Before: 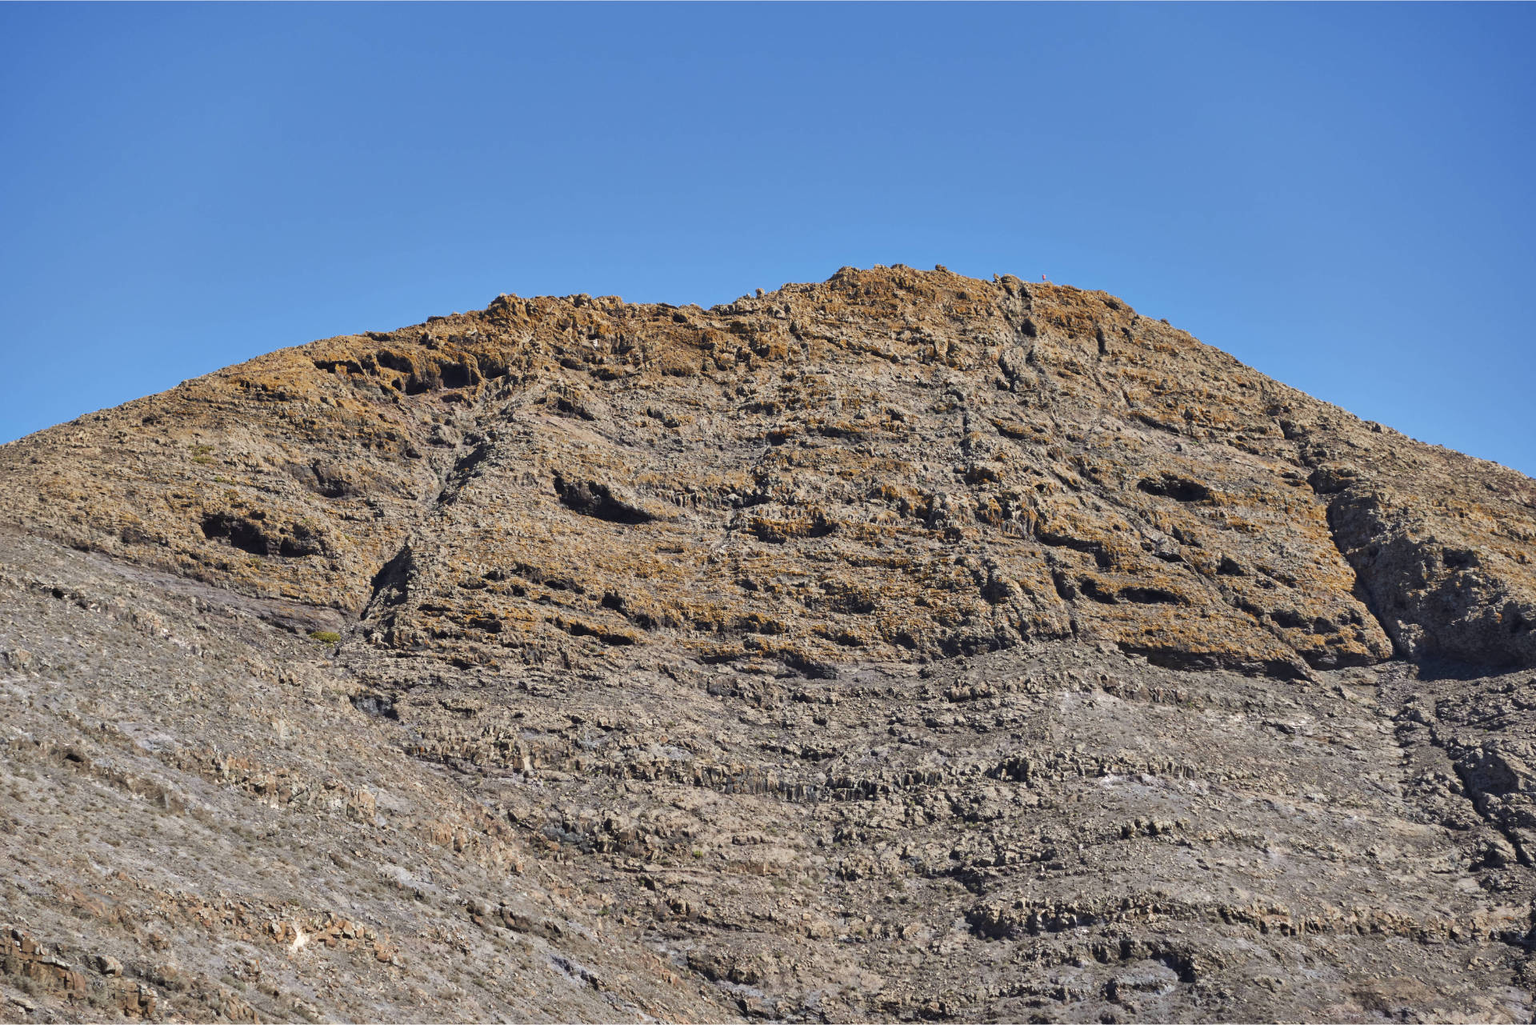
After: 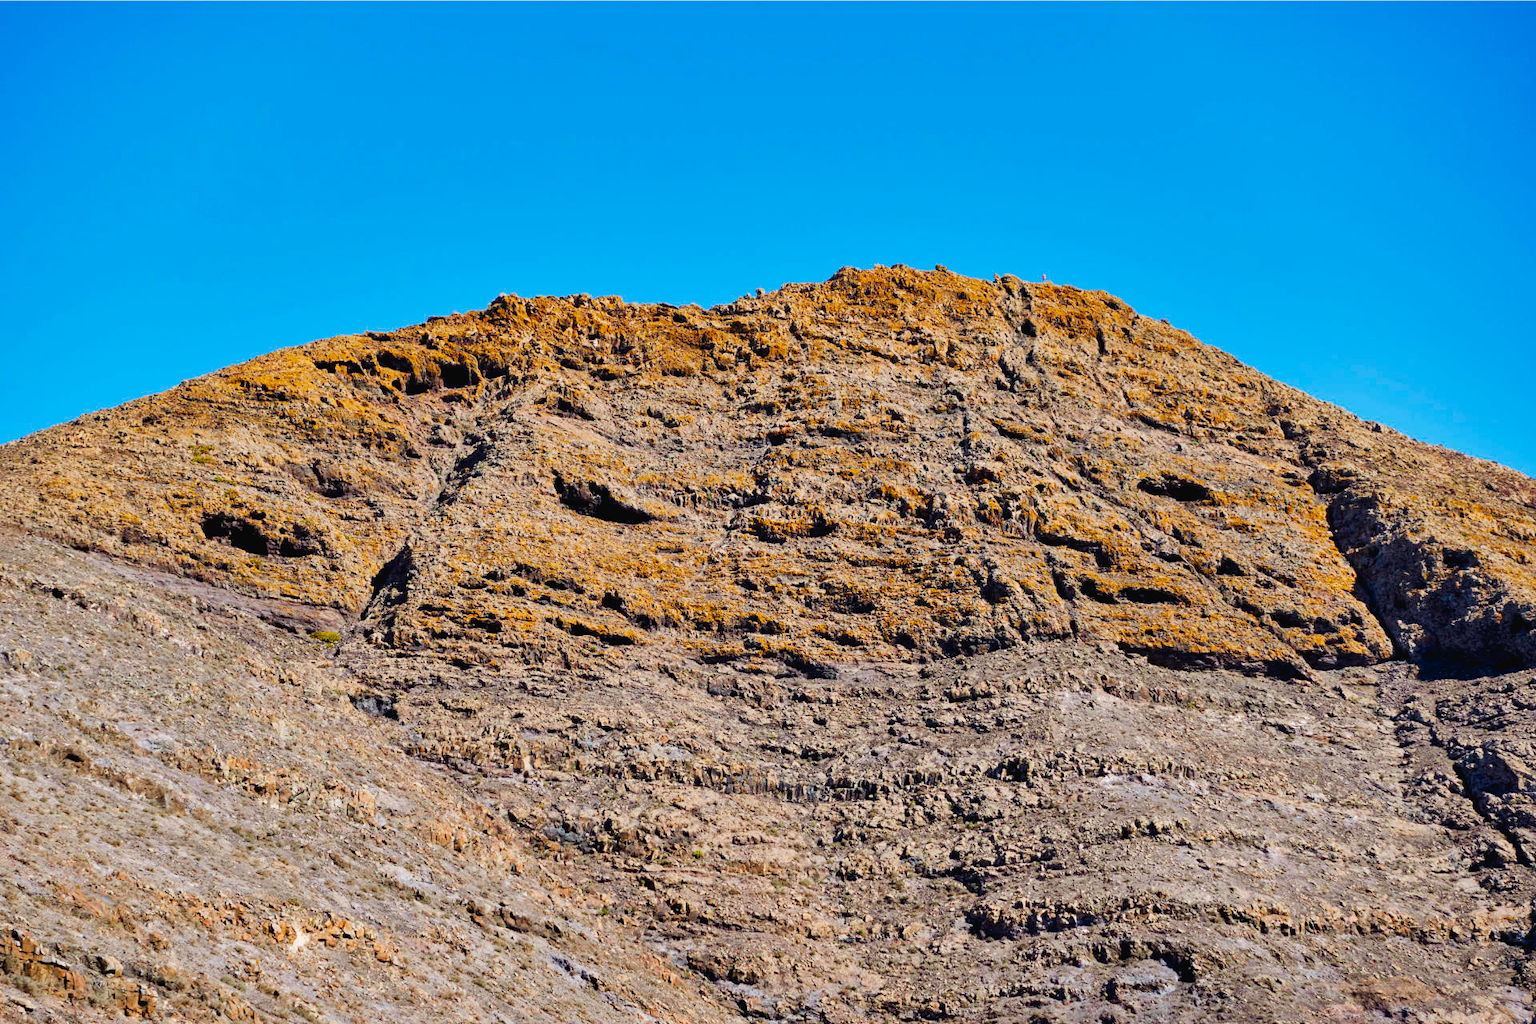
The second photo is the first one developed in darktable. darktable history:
color balance rgb: highlights gain › chroma 0.168%, highlights gain › hue 332.35°, global offset › luminance -0.839%, linear chroma grading › global chroma 15.594%, perceptual saturation grading › global saturation 25.768%, global vibrance 15.031%
tone curve: curves: ch0 [(0, 0.021) (0.049, 0.044) (0.152, 0.14) (0.328, 0.357) (0.473, 0.529) (0.641, 0.705) (0.868, 0.887) (1, 0.969)]; ch1 [(0, 0) (0.322, 0.328) (0.43, 0.425) (0.474, 0.466) (0.502, 0.503) (0.522, 0.526) (0.564, 0.591) (0.602, 0.632) (0.677, 0.701) (0.859, 0.885) (1, 1)]; ch2 [(0, 0) (0.33, 0.301) (0.447, 0.44) (0.502, 0.505) (0.535, 0.554) (0.565, 0.598) (0.618, 0.629) (1, 1)], preserve colors none
